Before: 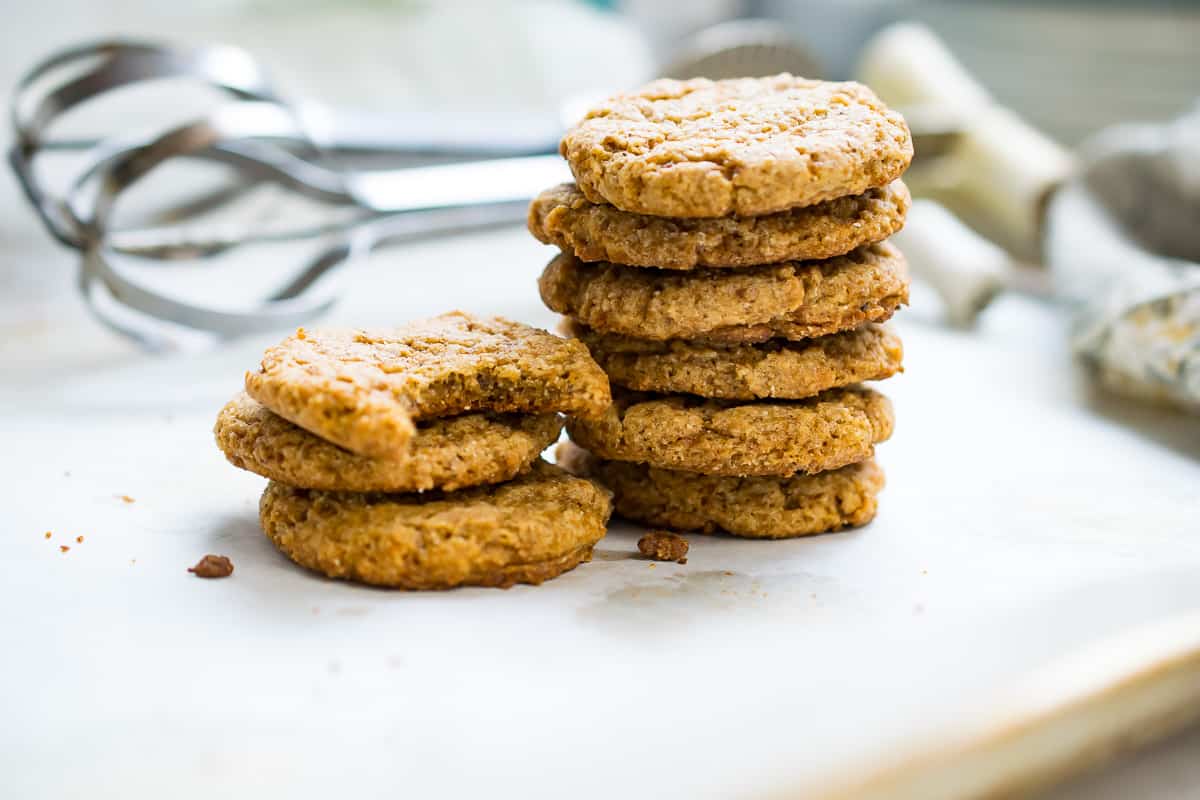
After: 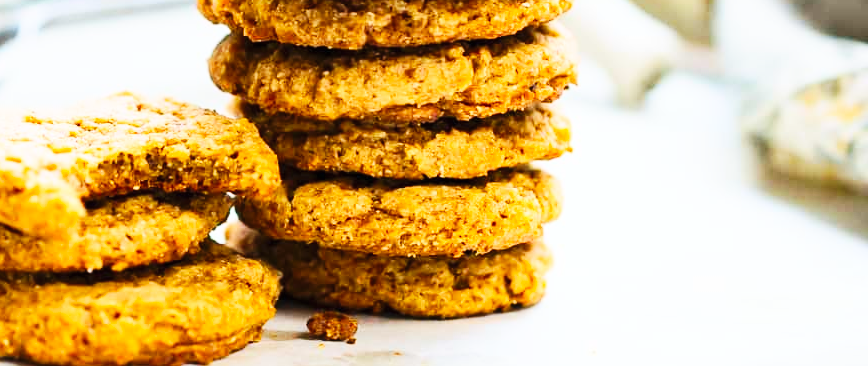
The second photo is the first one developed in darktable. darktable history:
base curve: curves: ch0 [(0, 0) (0.032, 0.025) (0.121, 0.166) (0.206, 0.329) (0.605, 0.79) (1, 1)], preserve colors none
contrast brightness saturation: contrast 0.199, brightness 0.165, saturation 0.219
crop and rotate: left 27.594%, top 27.577%, bottom 26.558%
